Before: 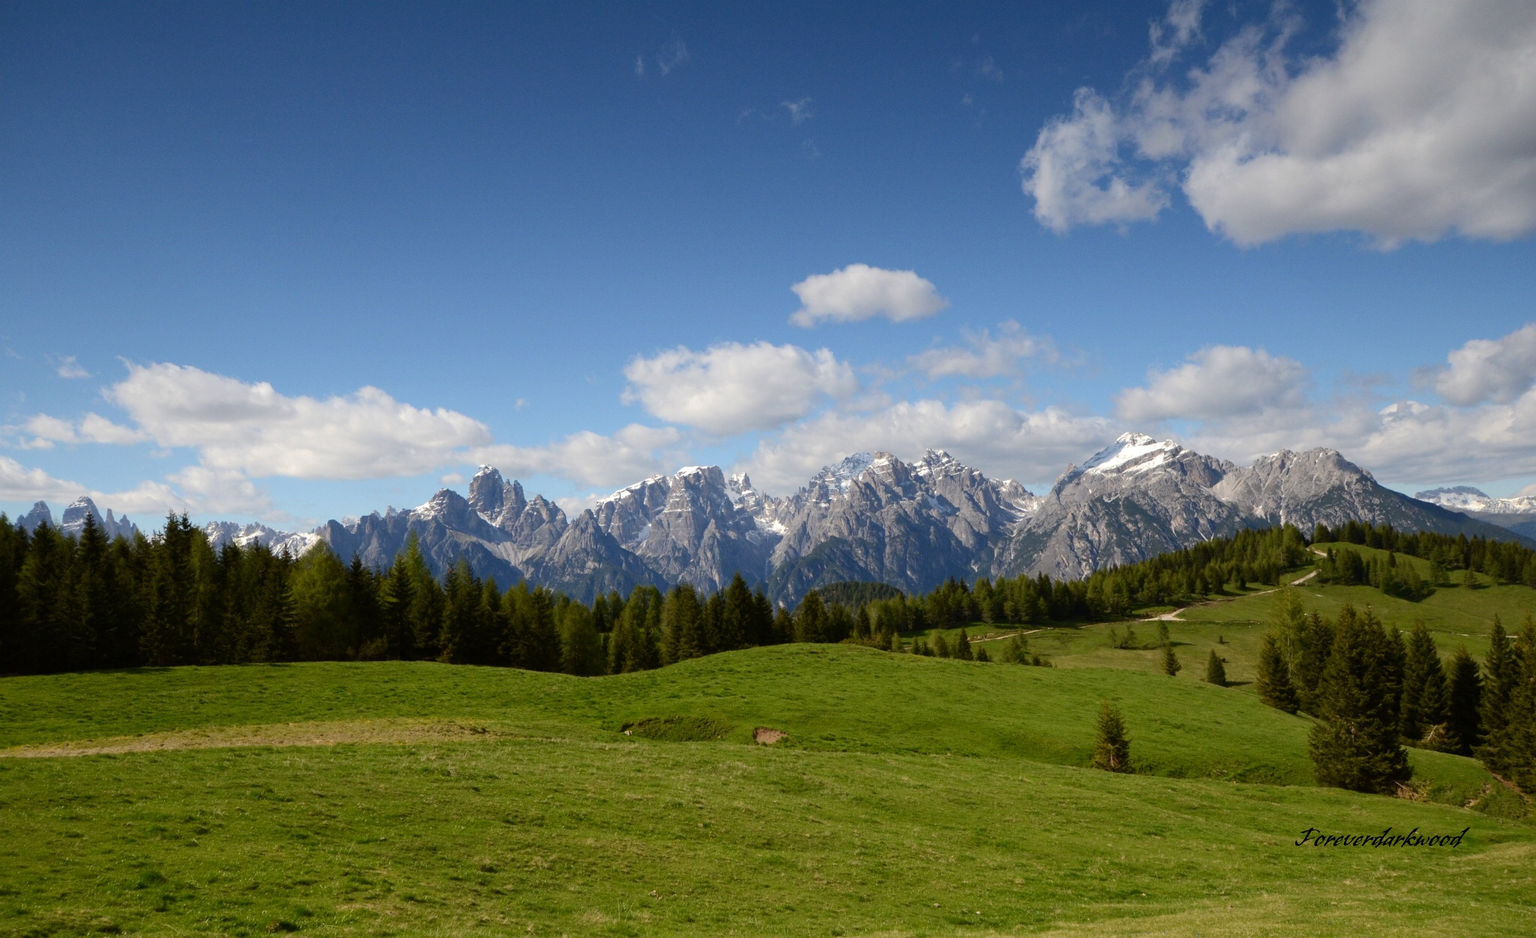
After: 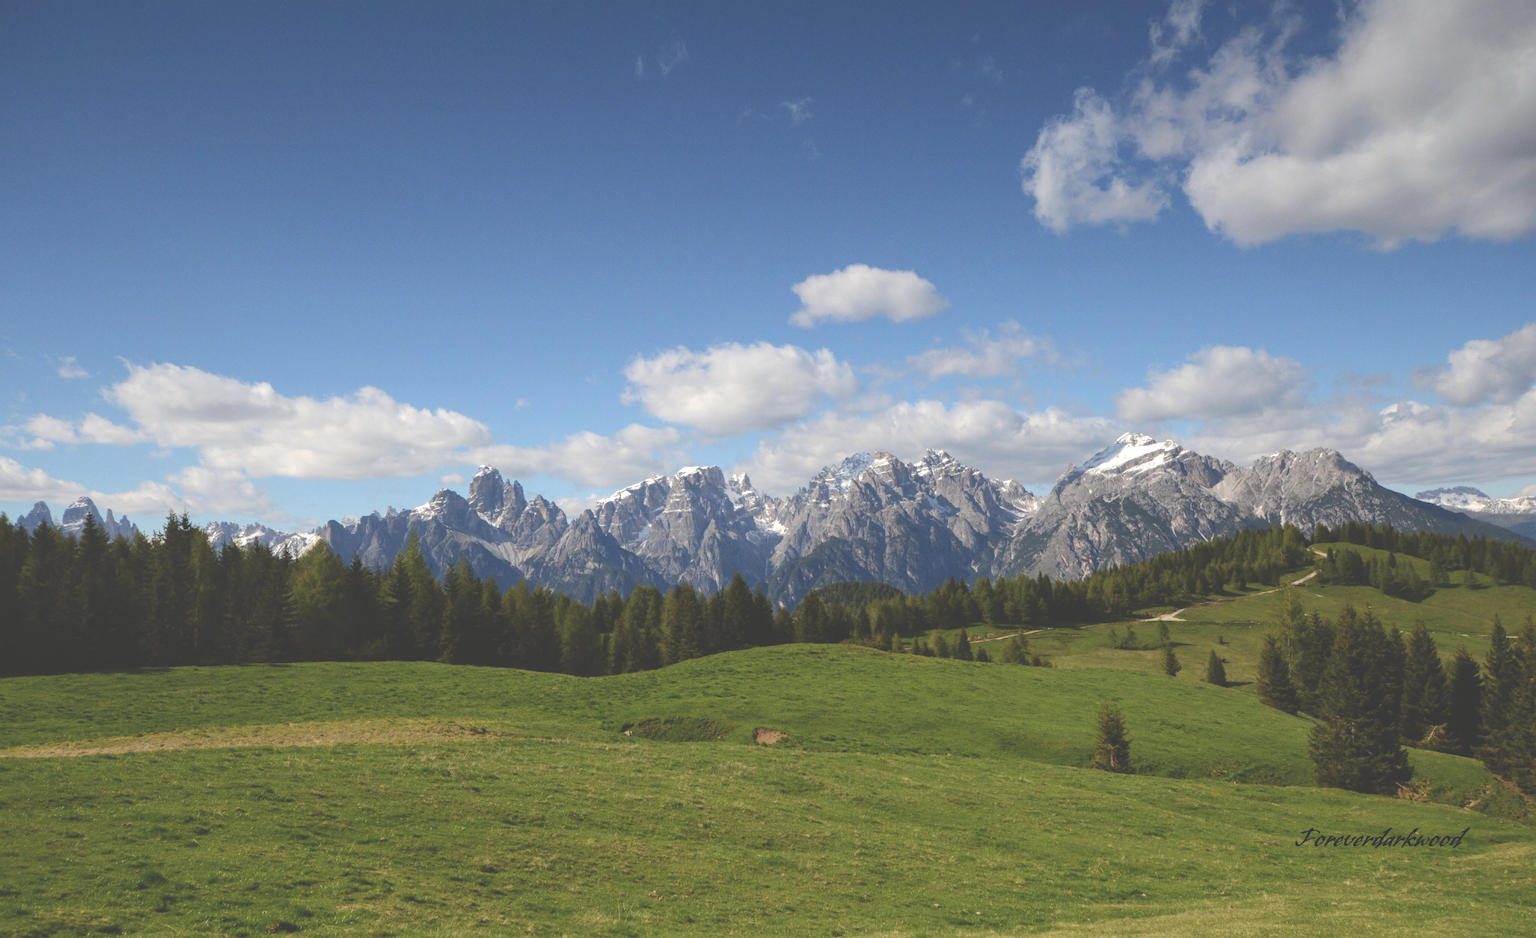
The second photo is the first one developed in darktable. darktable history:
exposure: black level correction -0.041, exposure 0.064 EV, compensate highlight preservation false
local contrast: detail 110%
